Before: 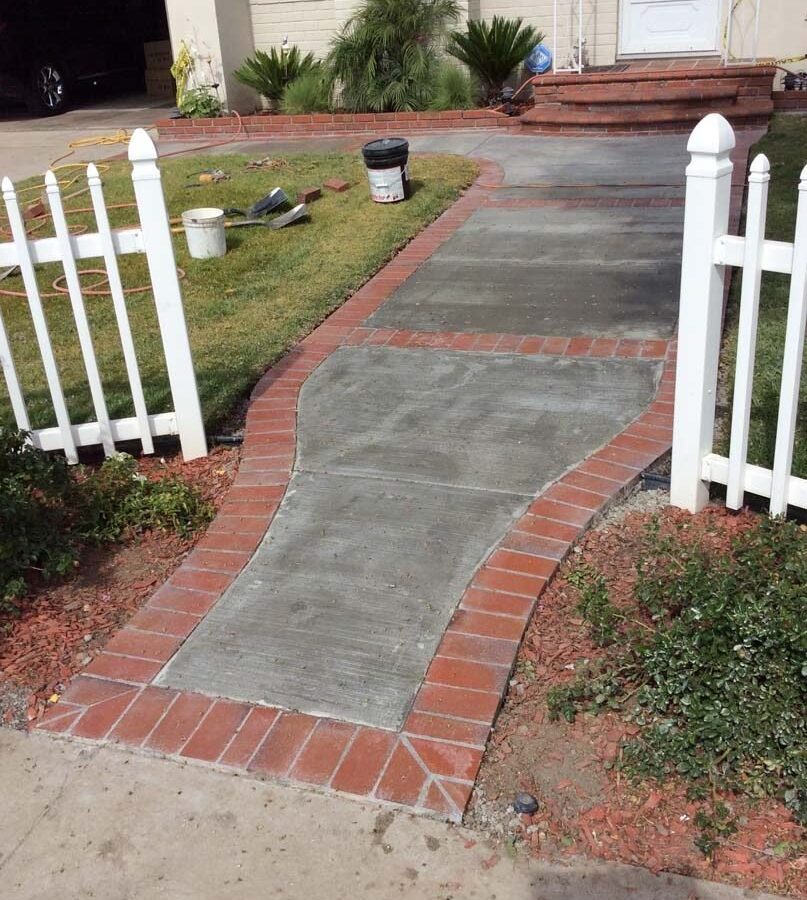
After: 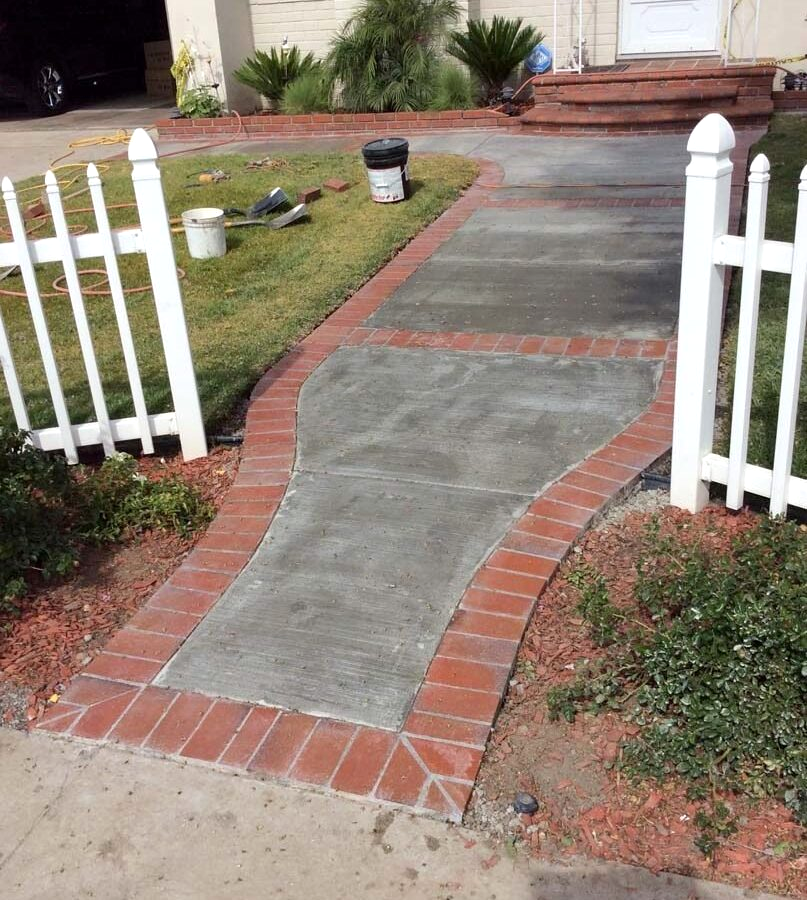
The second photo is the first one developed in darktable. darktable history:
exposure: black level correction 0.001, exposure 0.136 EV, compensate highlight preservation false
